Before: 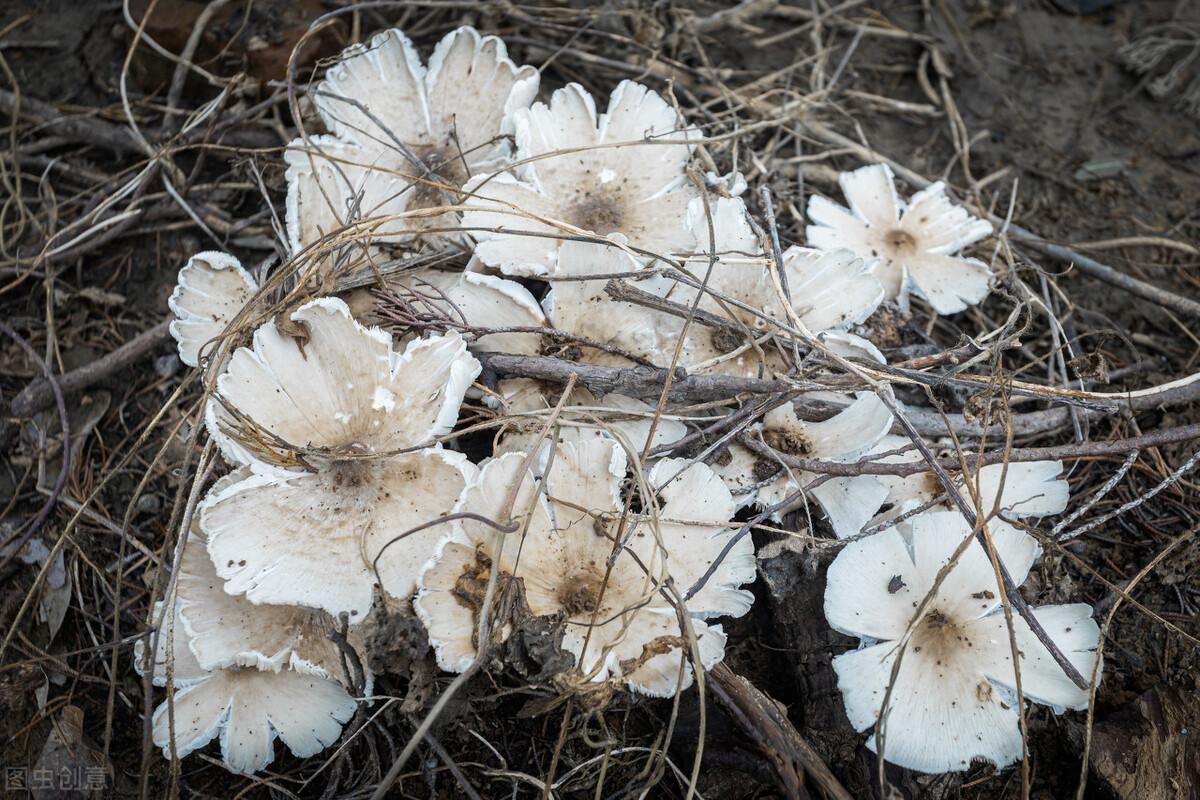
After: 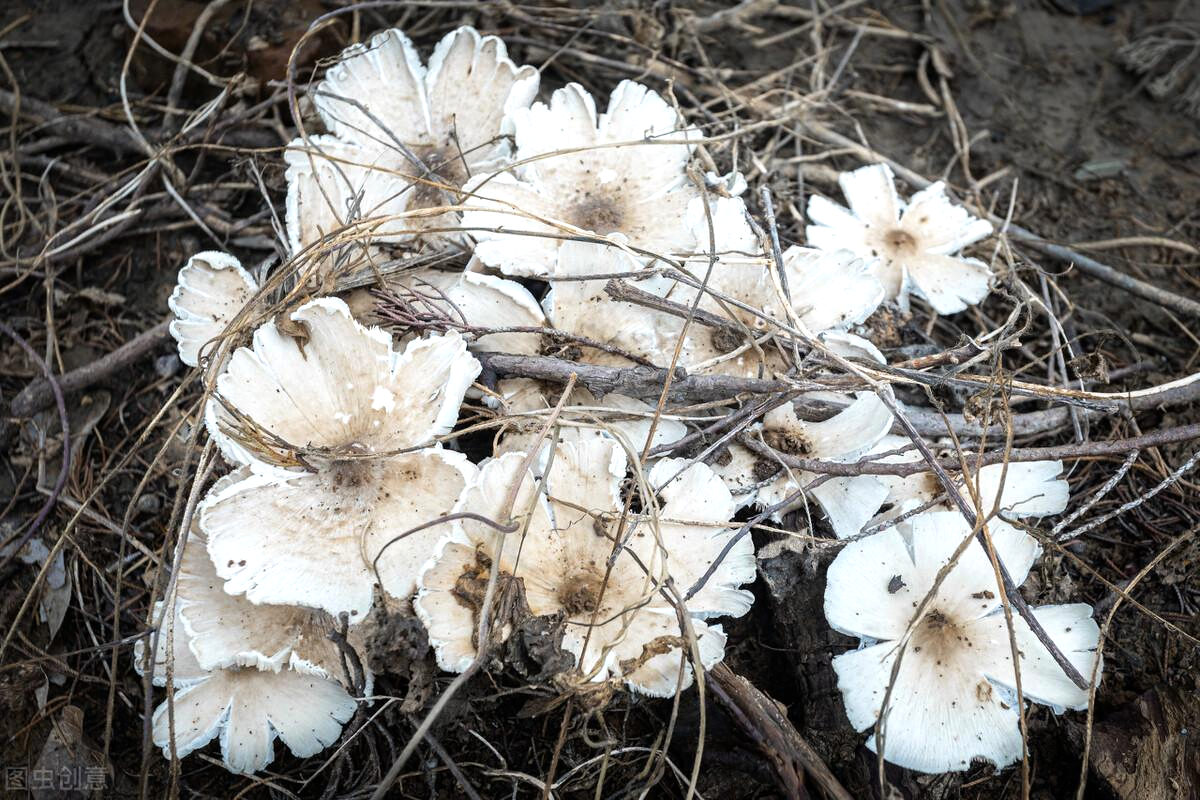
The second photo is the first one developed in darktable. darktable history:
tone equalizer: -8 EV -0.442 EV, -7 EV -0.42 EV, -6 EV -0.33 EV, -5 EV -0.225 EV, -3 EV 0.203 EV, -2 EV 0.35 EV, -1 EV 0.407 EV, +0 EV 0.421 EV
